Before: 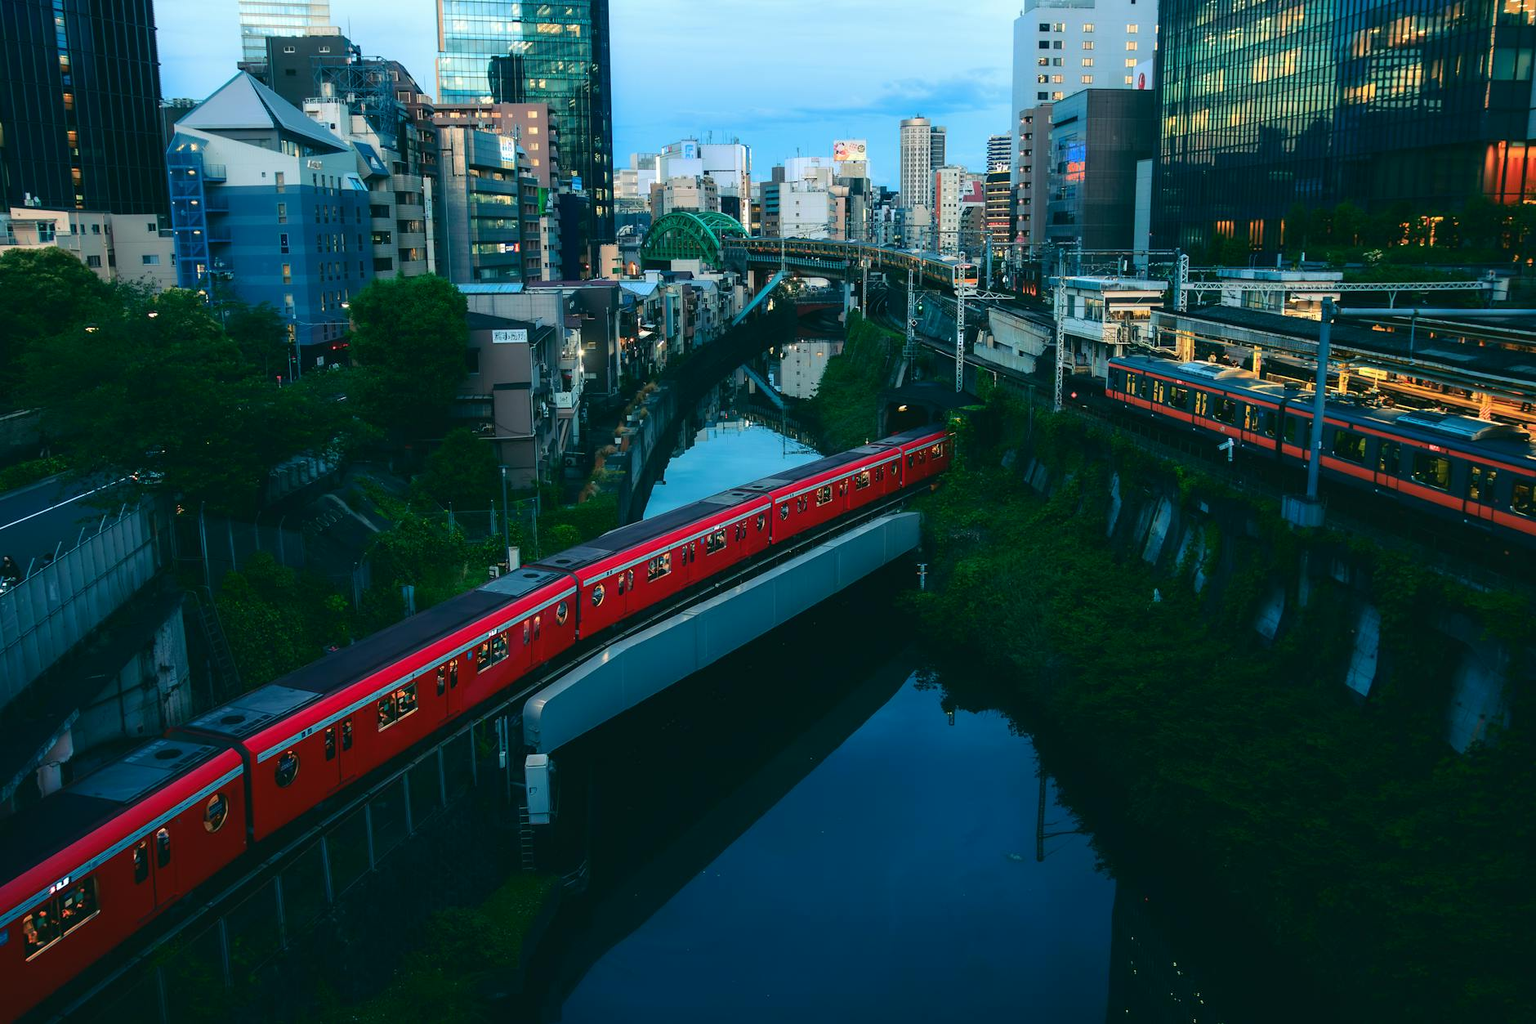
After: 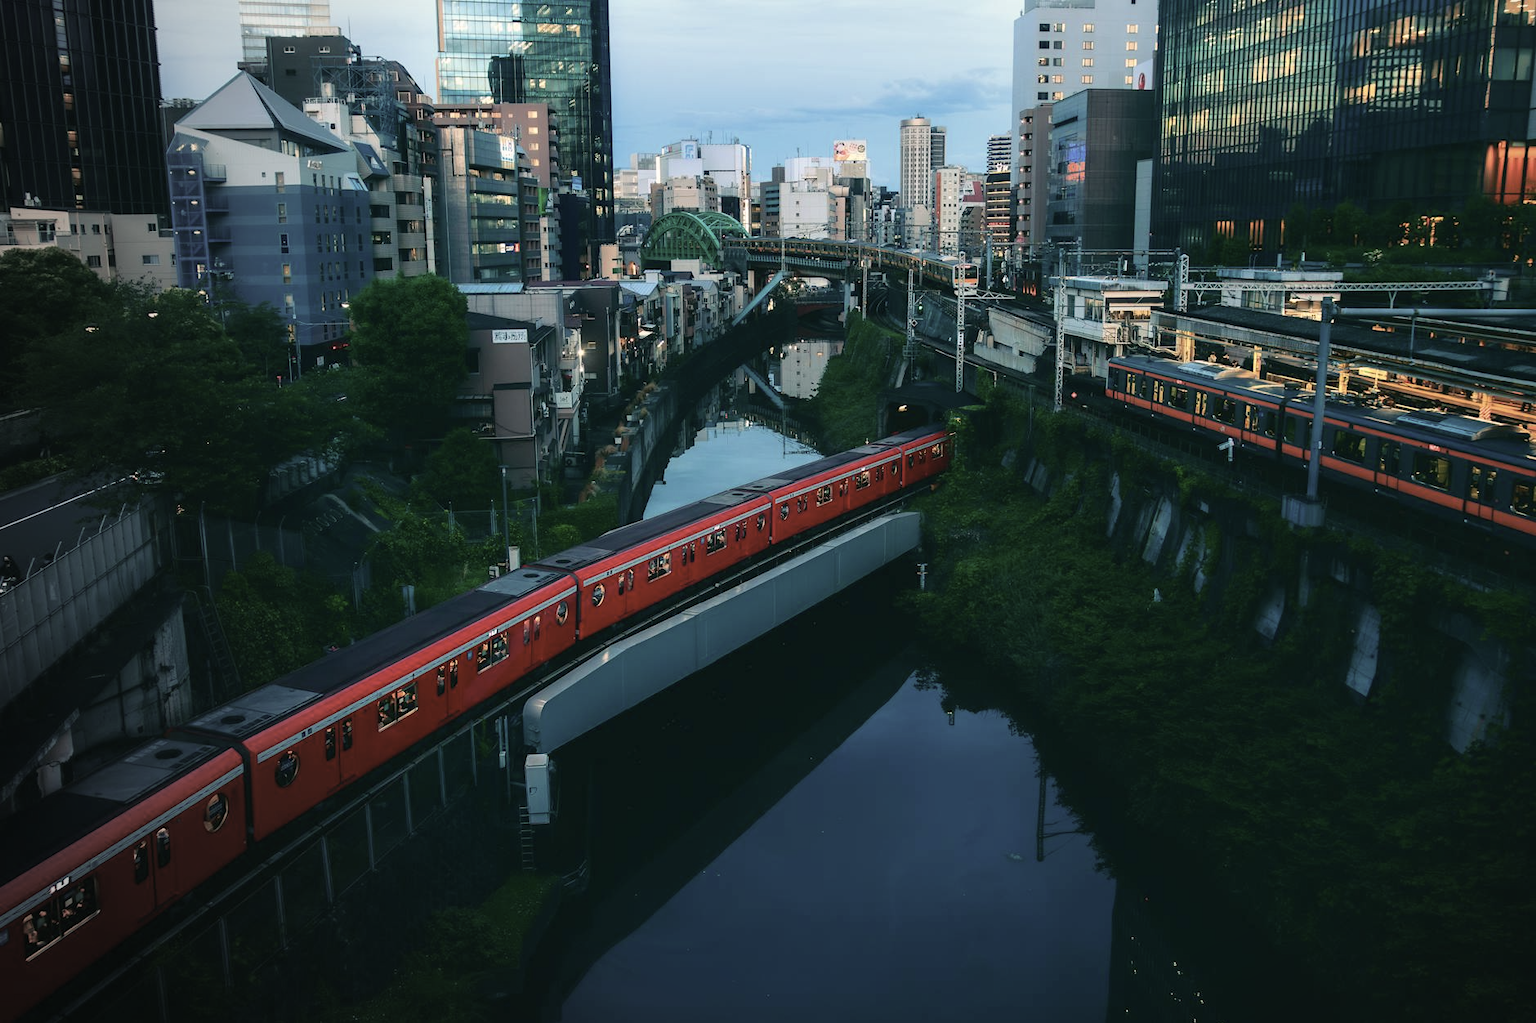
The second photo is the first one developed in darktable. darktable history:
vignetting: center (0.22, -0.235)
color correction: highlights a* 5.51, highlights b* 5.23, saturation 0.632
